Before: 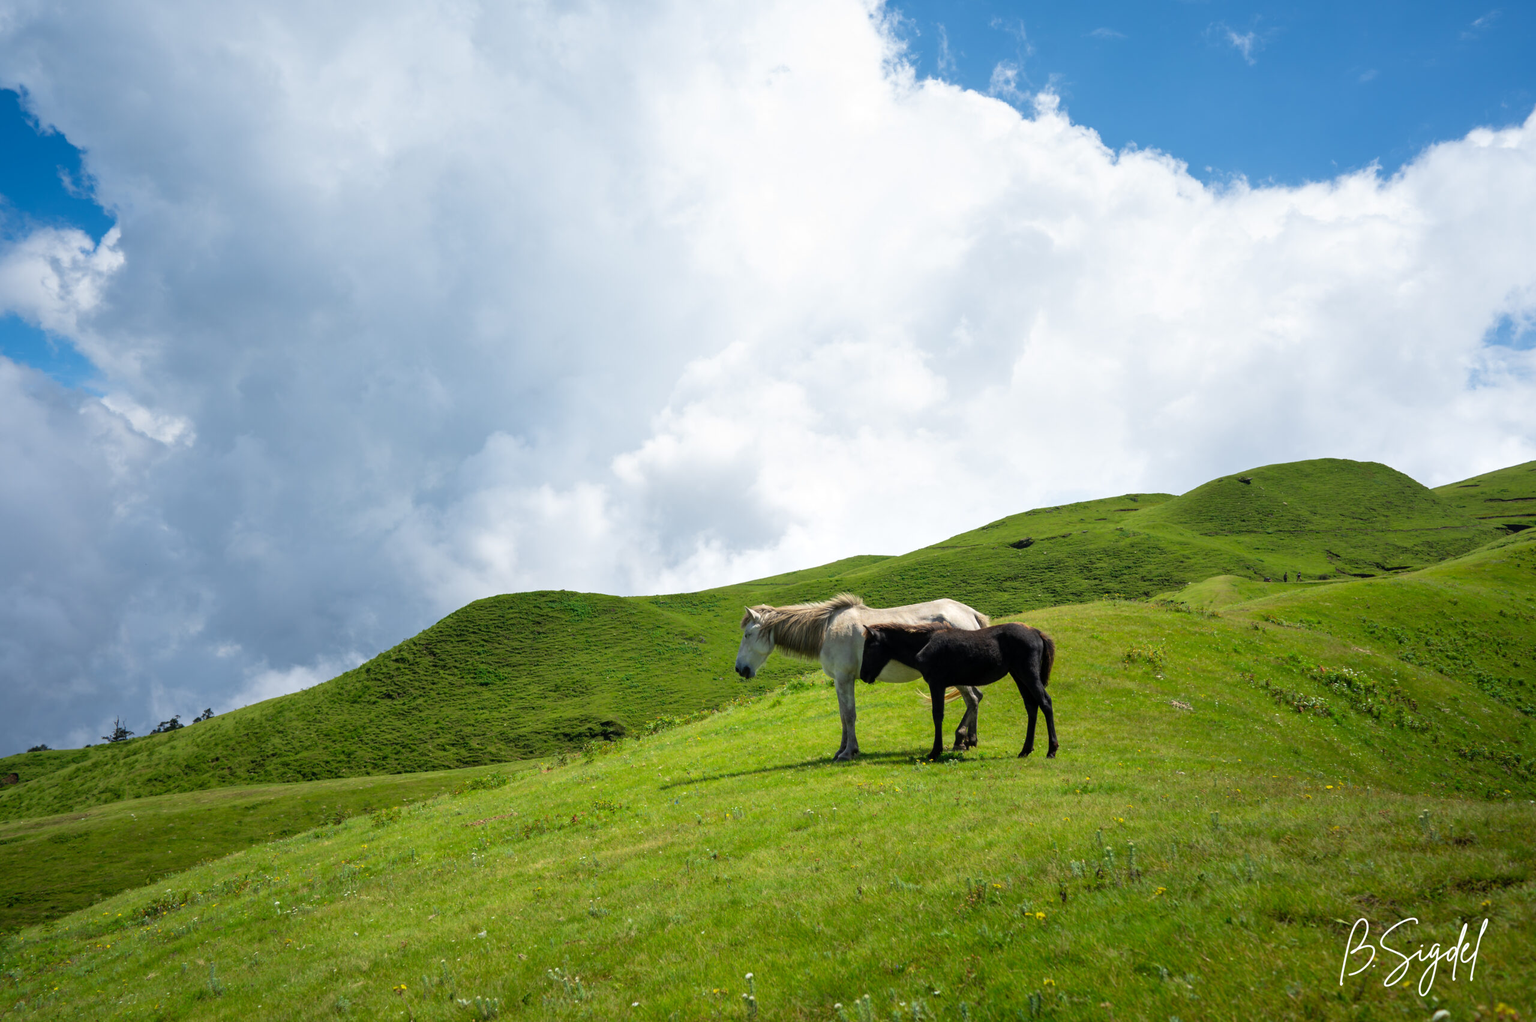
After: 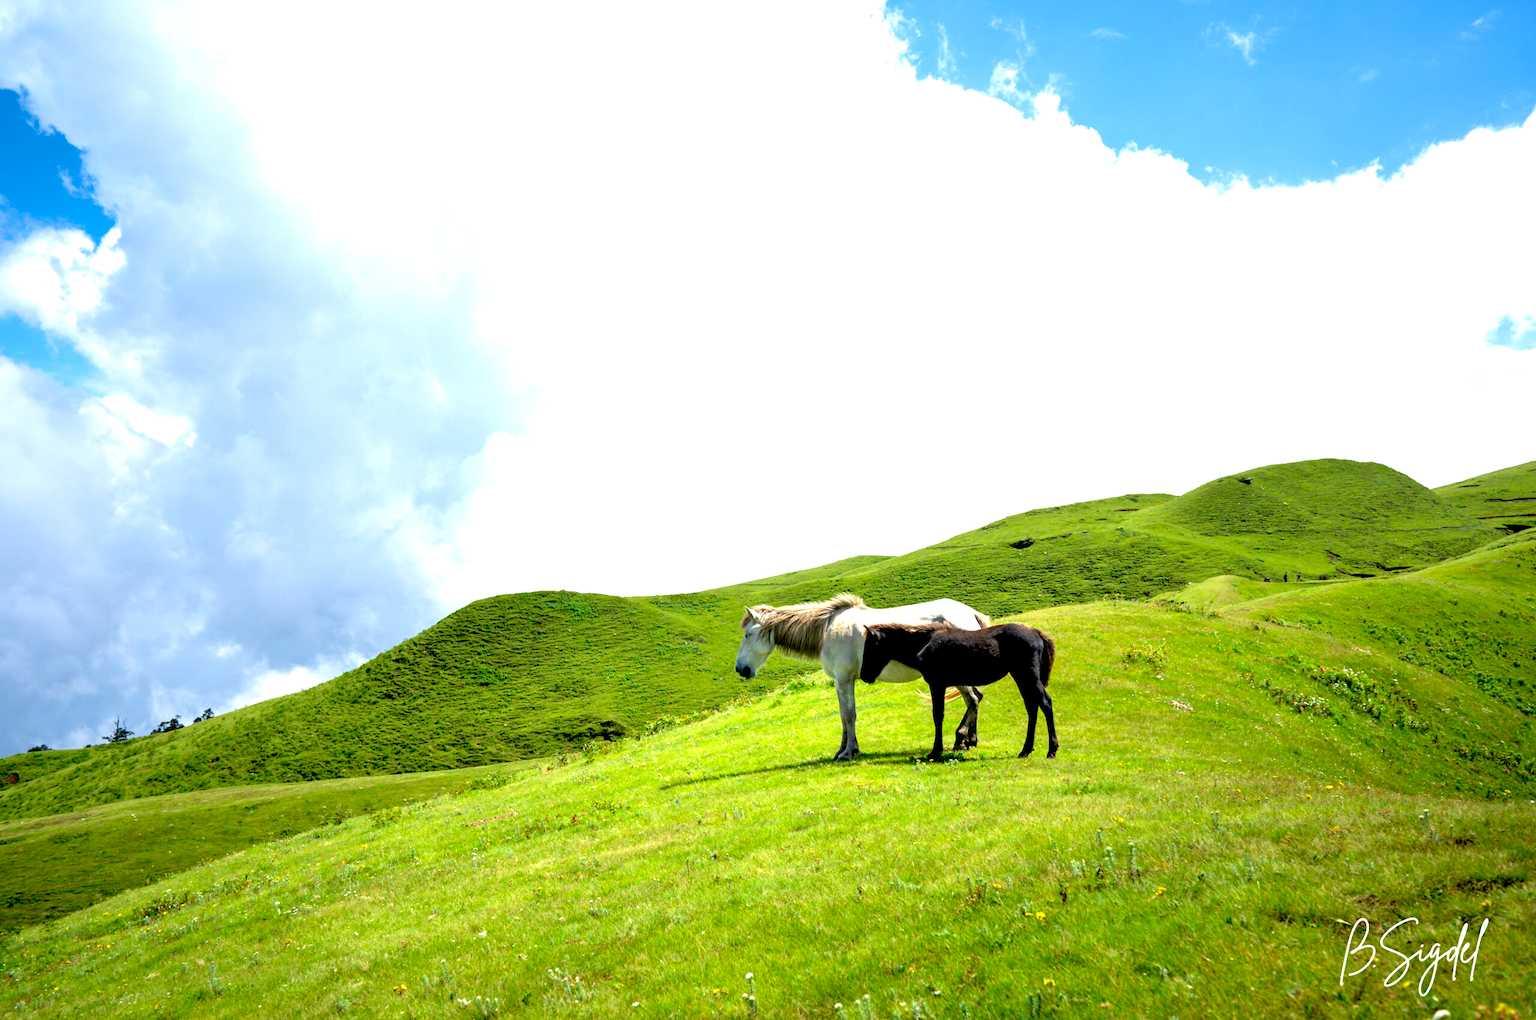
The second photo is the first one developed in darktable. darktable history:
exposure: black level correction 0.011, exposure 1.088 EV, compensate exposure bias true, compensate highlight preservation false
crop: bottom 0.071%
levels: mode automatic
velvia: on, module defaults
